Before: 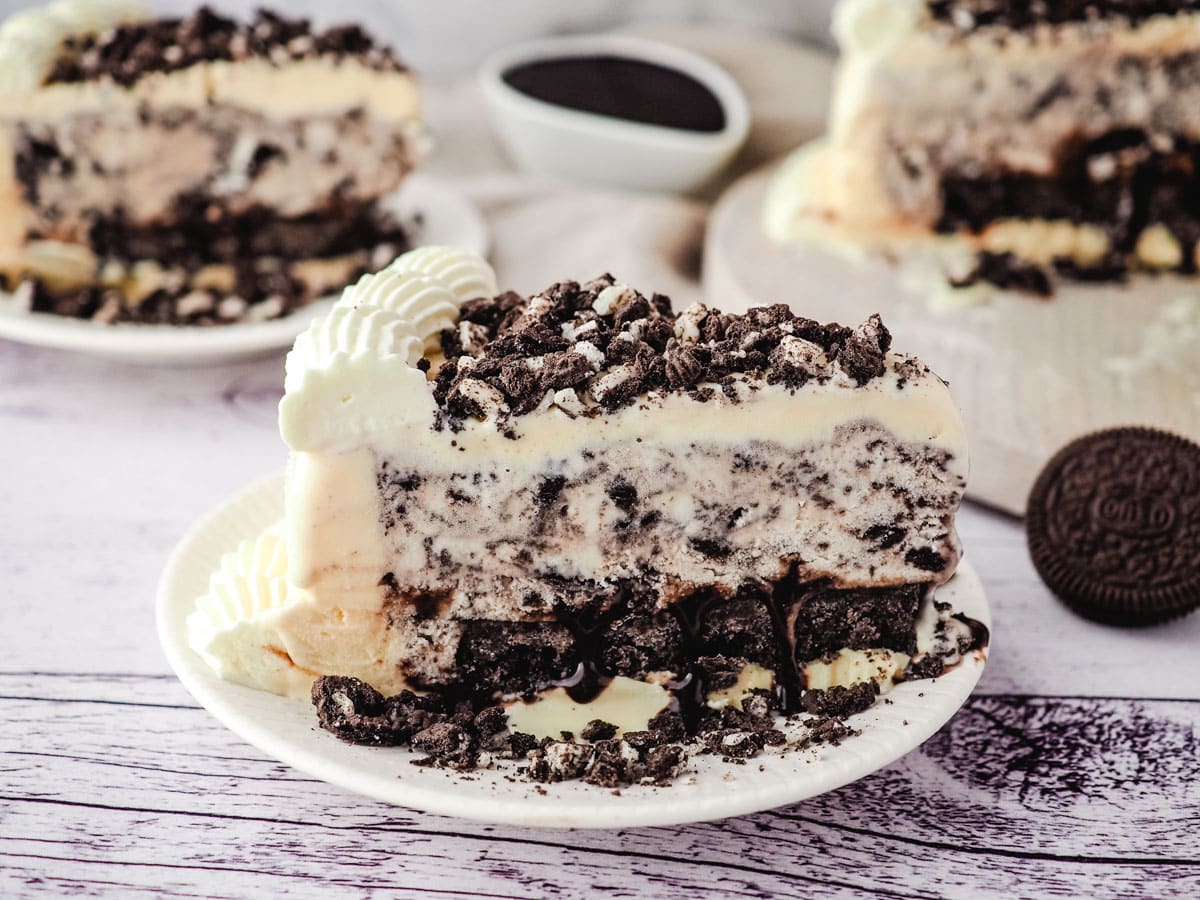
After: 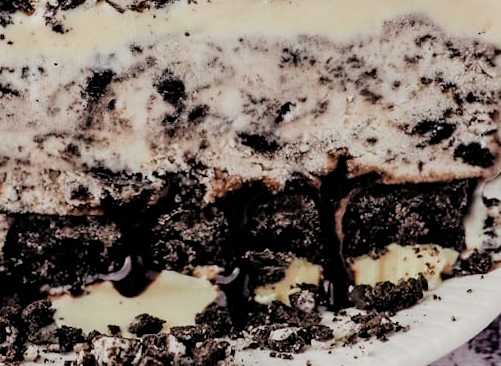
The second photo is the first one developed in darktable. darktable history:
crop: left 37.221%, top 45.169%, right 20.63%, bottom 13.777%
filmic rgb: black relative exposure -5.83 EV, white relative exposure 3.4 EV, hardness 3.68
rotate and perspective: rotation 0.192°, lens shift (horizontal) -0.015, crop left 0.005, crop right 0.996, crop top 0.006, crop bottom 0.99
shadows and highlights: radius 125.46, shadows 30.51, highlights -30.51, low approximation 0.01, soften with gaussian
